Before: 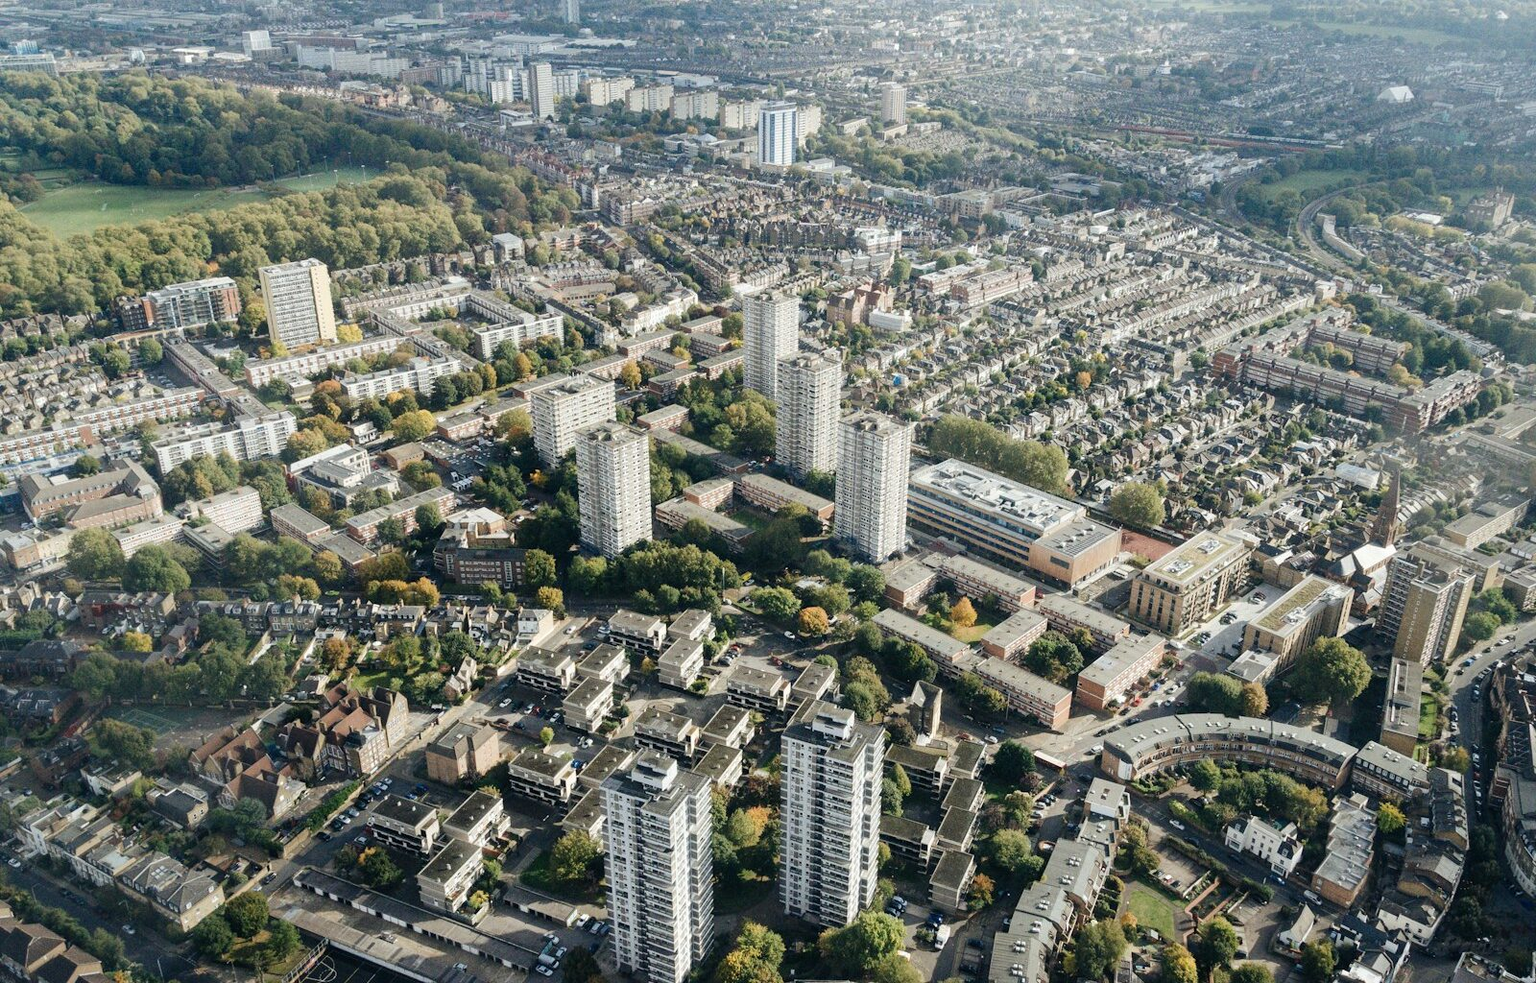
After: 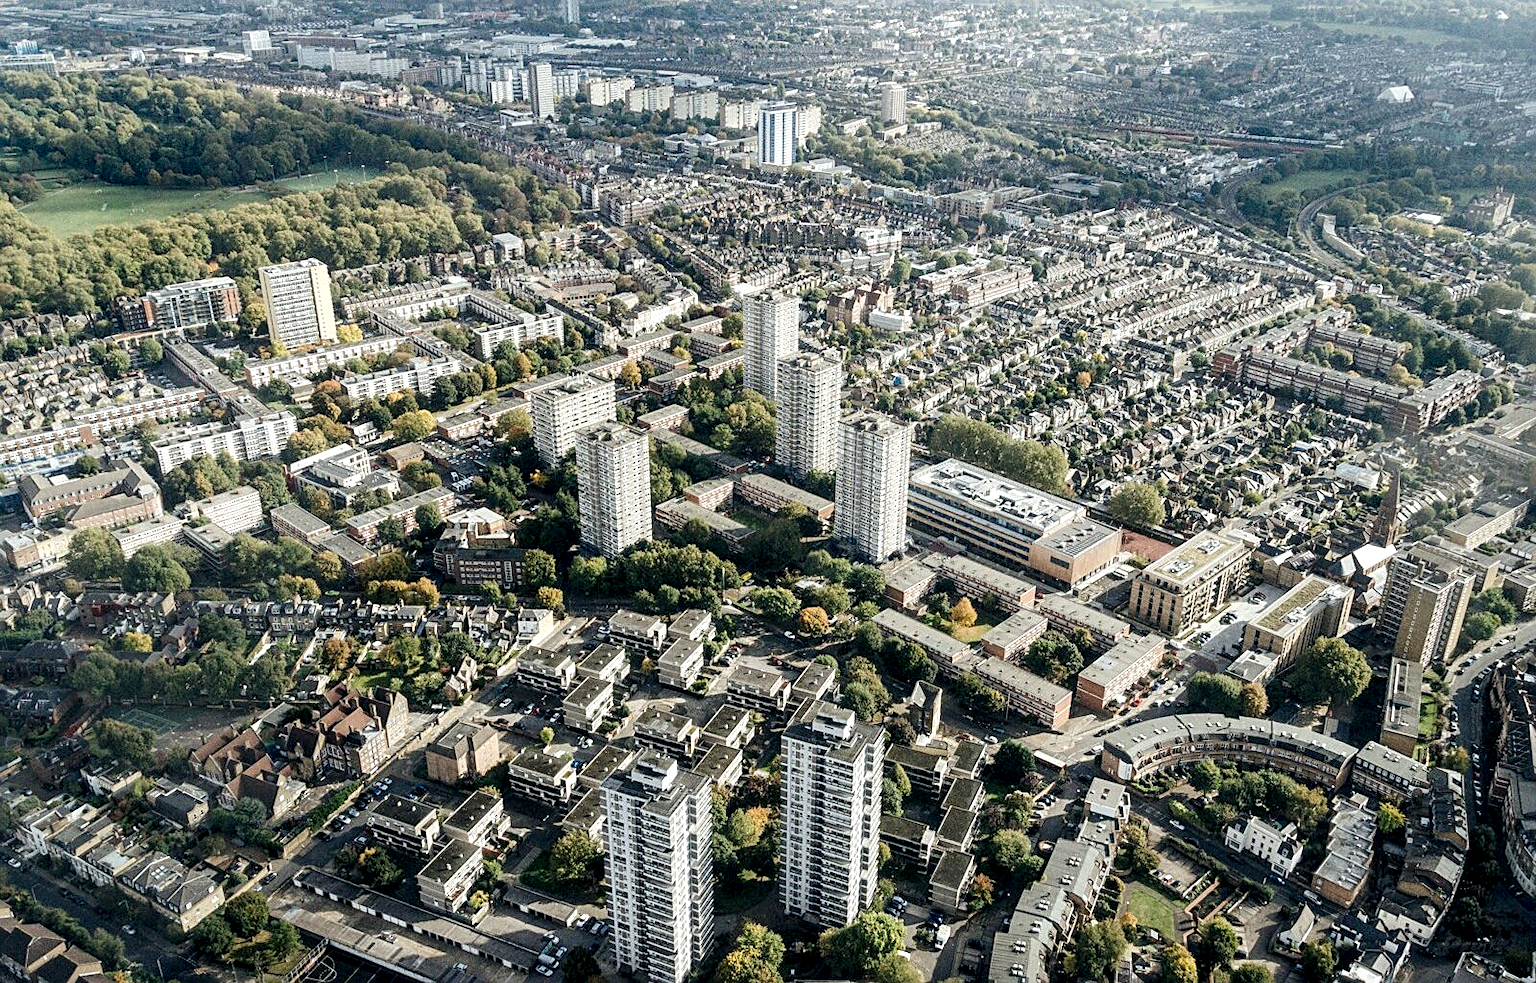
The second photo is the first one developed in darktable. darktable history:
sharpen: on, module defaults
local contrast: detail 135%, midtone range 0.746
